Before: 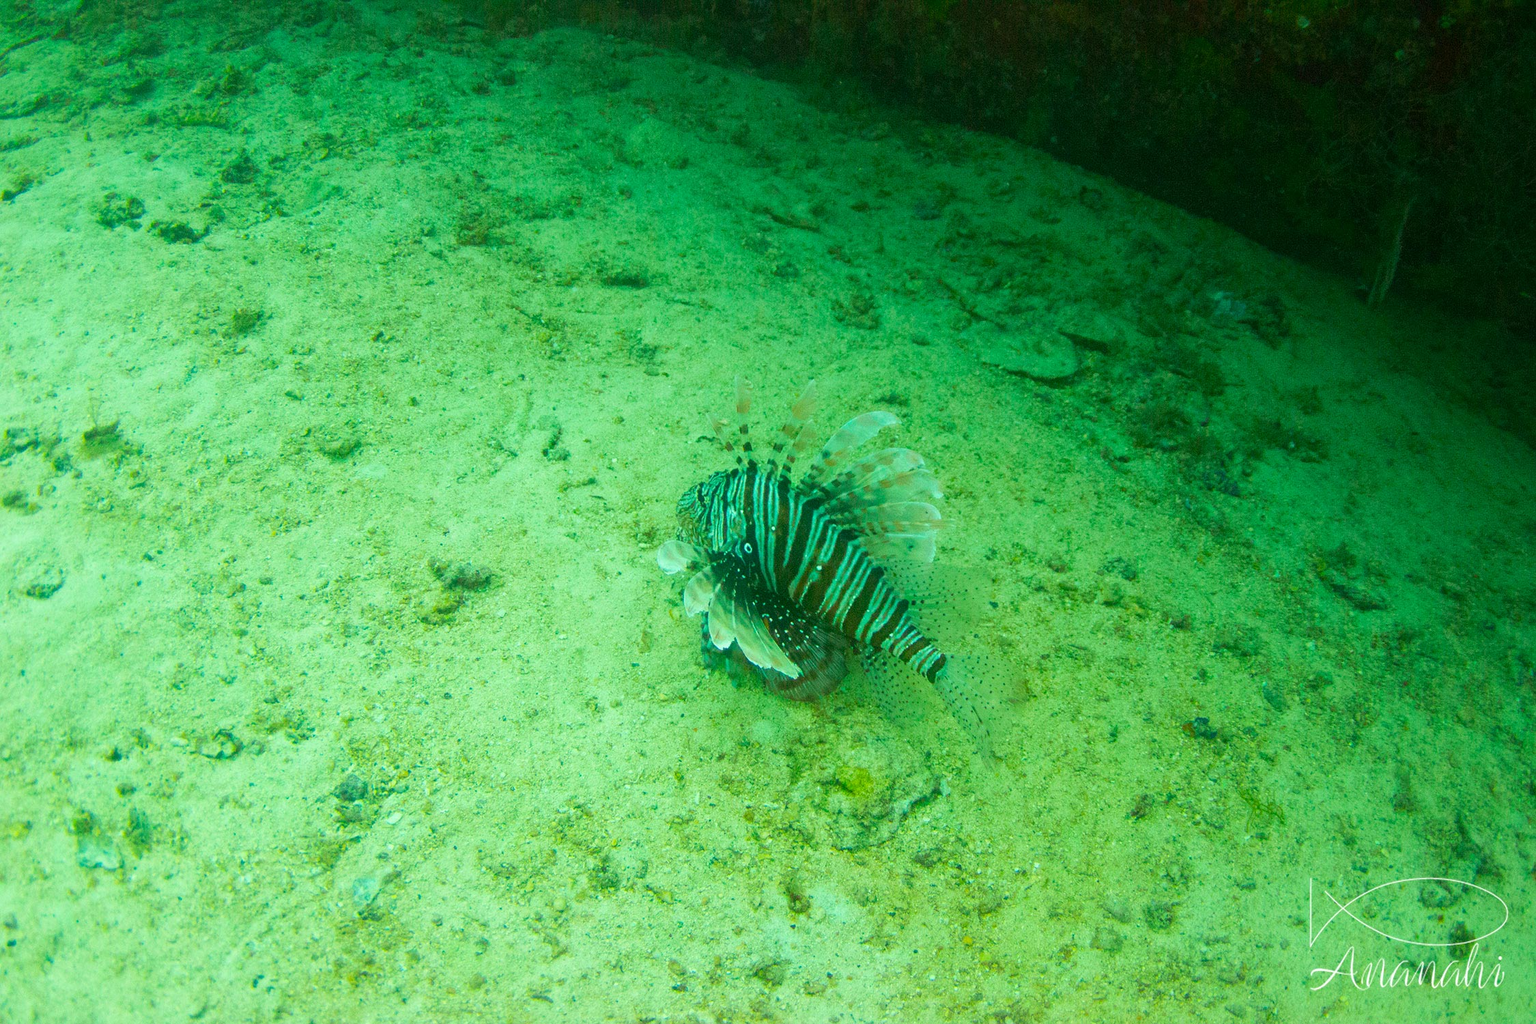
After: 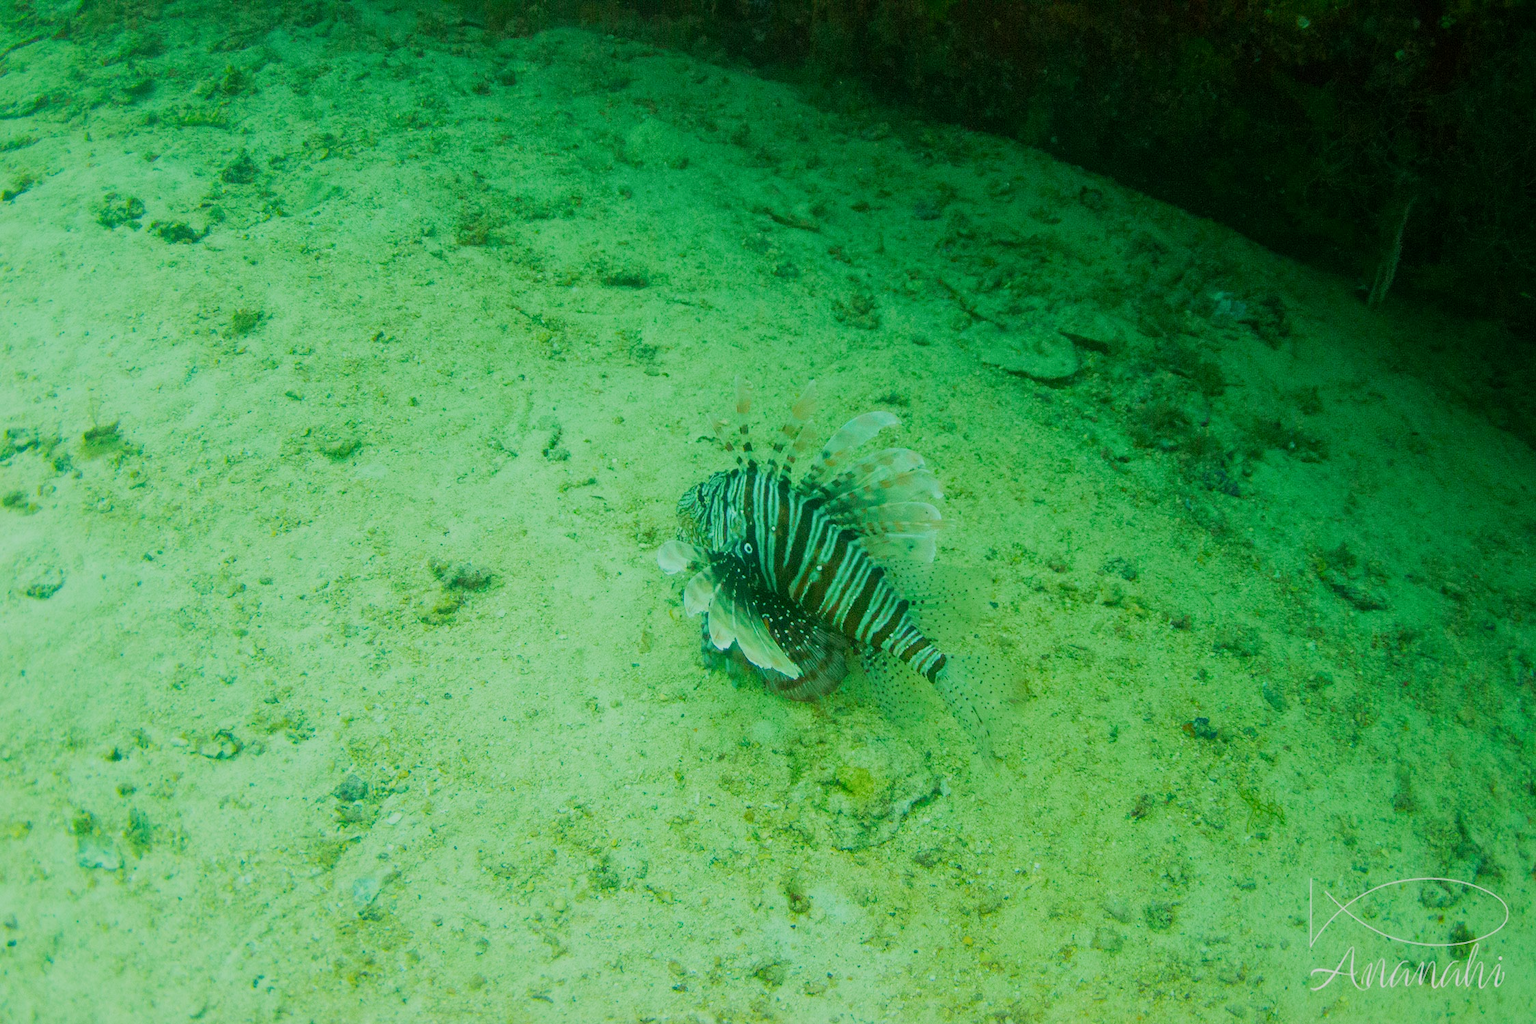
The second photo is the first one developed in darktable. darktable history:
filmic rgb: black relative exposure -16 EV, white relative exposure 6.12 EV, hardness 5.22
